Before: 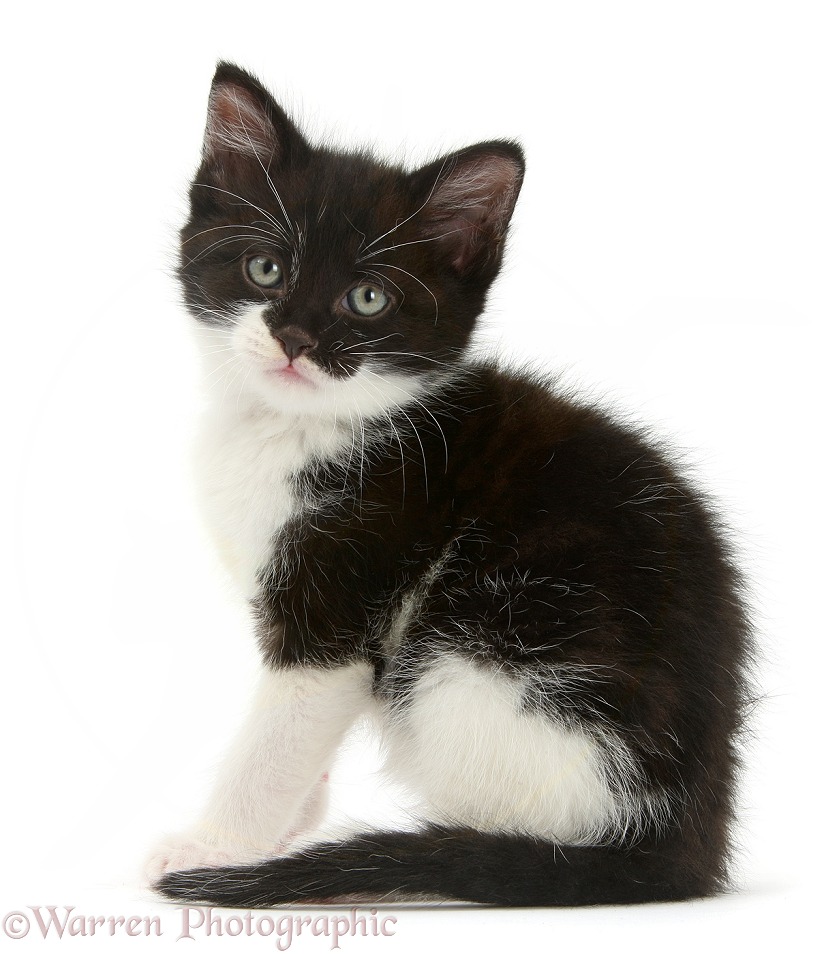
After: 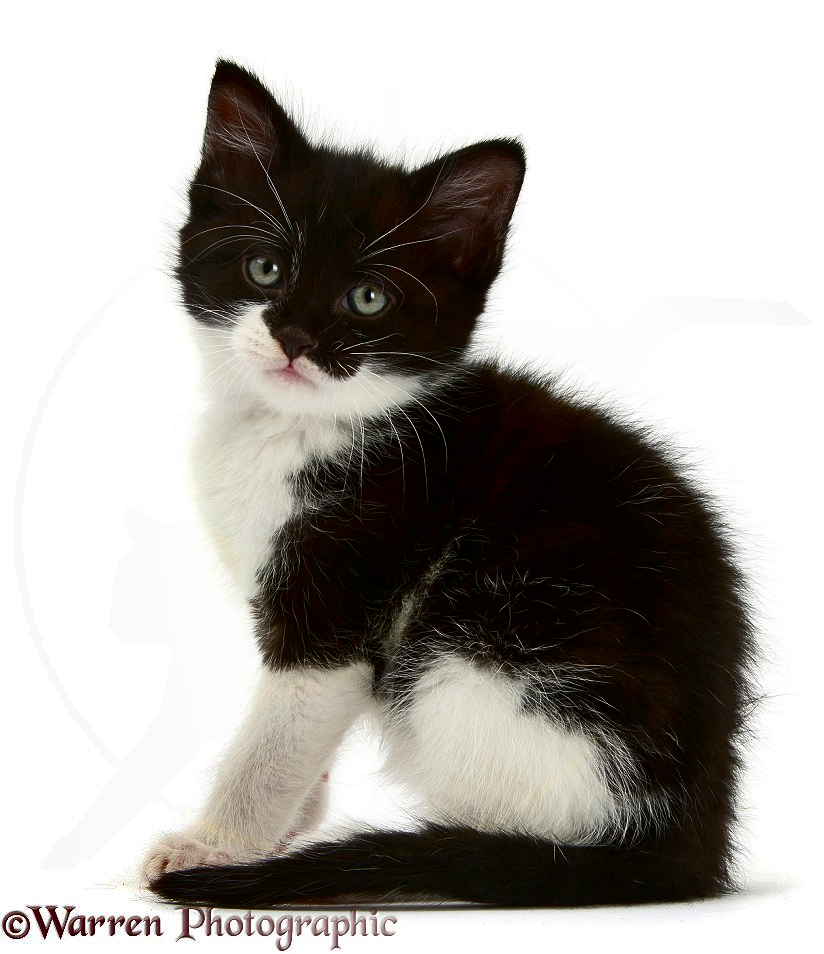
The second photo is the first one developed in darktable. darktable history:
contrast brightness saturation: contrast 0.134, brightness -0.229, saturation 0.138
shadows and highlights: shadows 20.79, highlights -81.56, highlights color adjustment 89.12%, soften with gaussian
